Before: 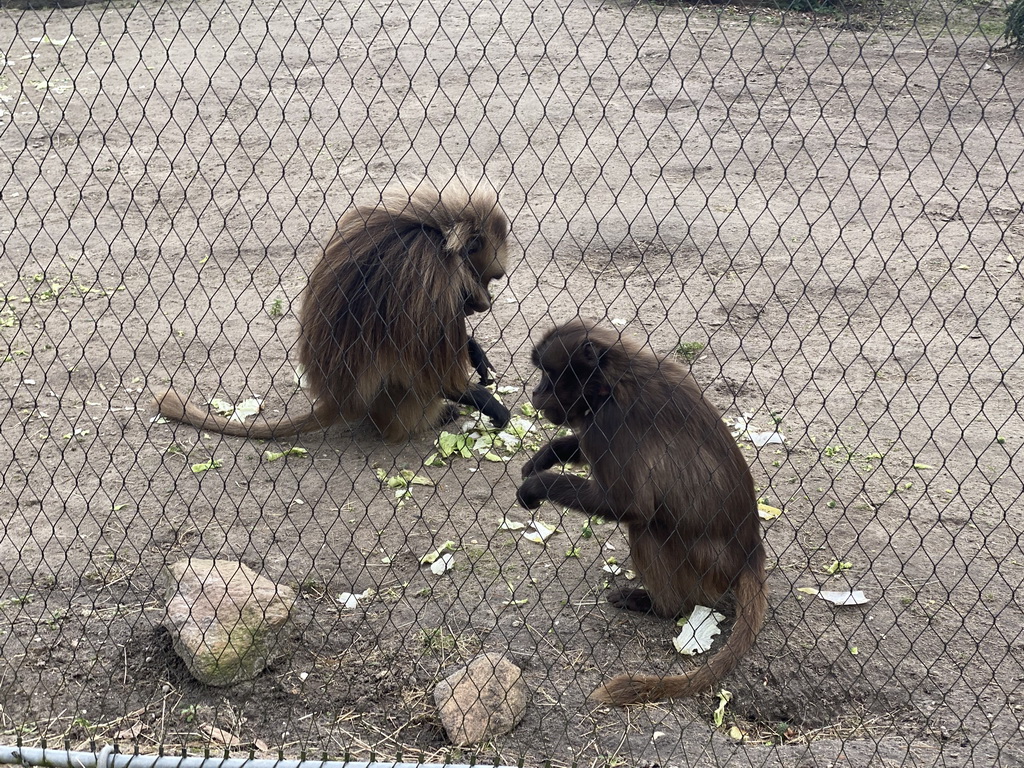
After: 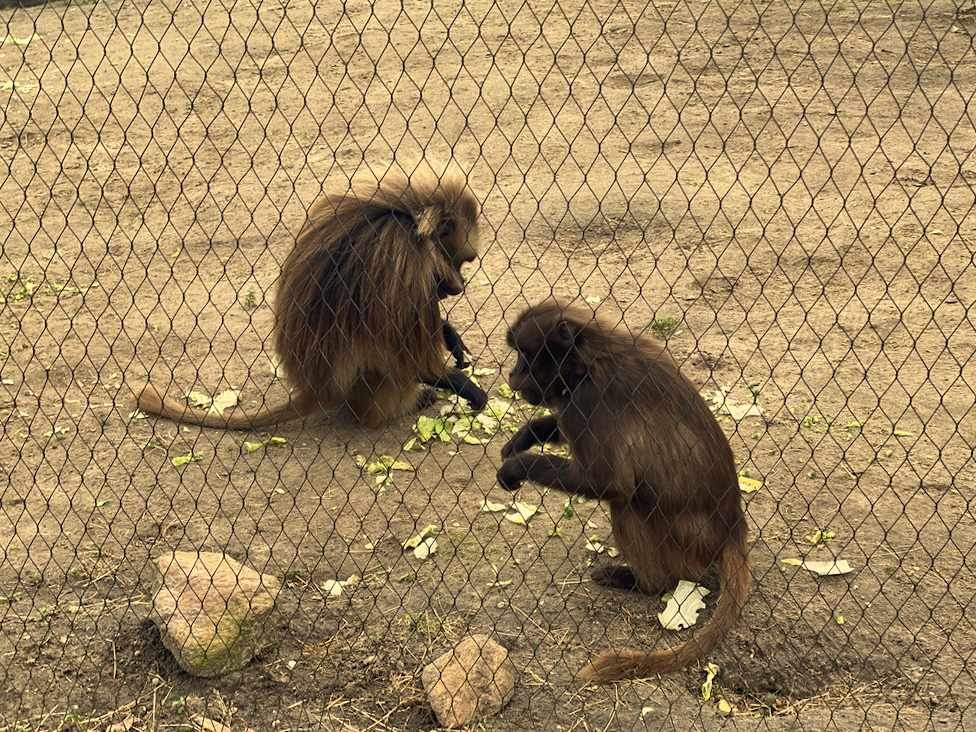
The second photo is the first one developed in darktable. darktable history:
rotate and perspective: rotation -2.12°, lens shift (vertical) 0.009, lens shift (horizontal) -0.008, automatic cropping original format, crop left 0.036, crop right 0.964, crop top 0.05, crop bottom 0.959
white balance: red 1.08, blue 0.791
shadows and highlights: low approximation 0.01, soften with gaussian
